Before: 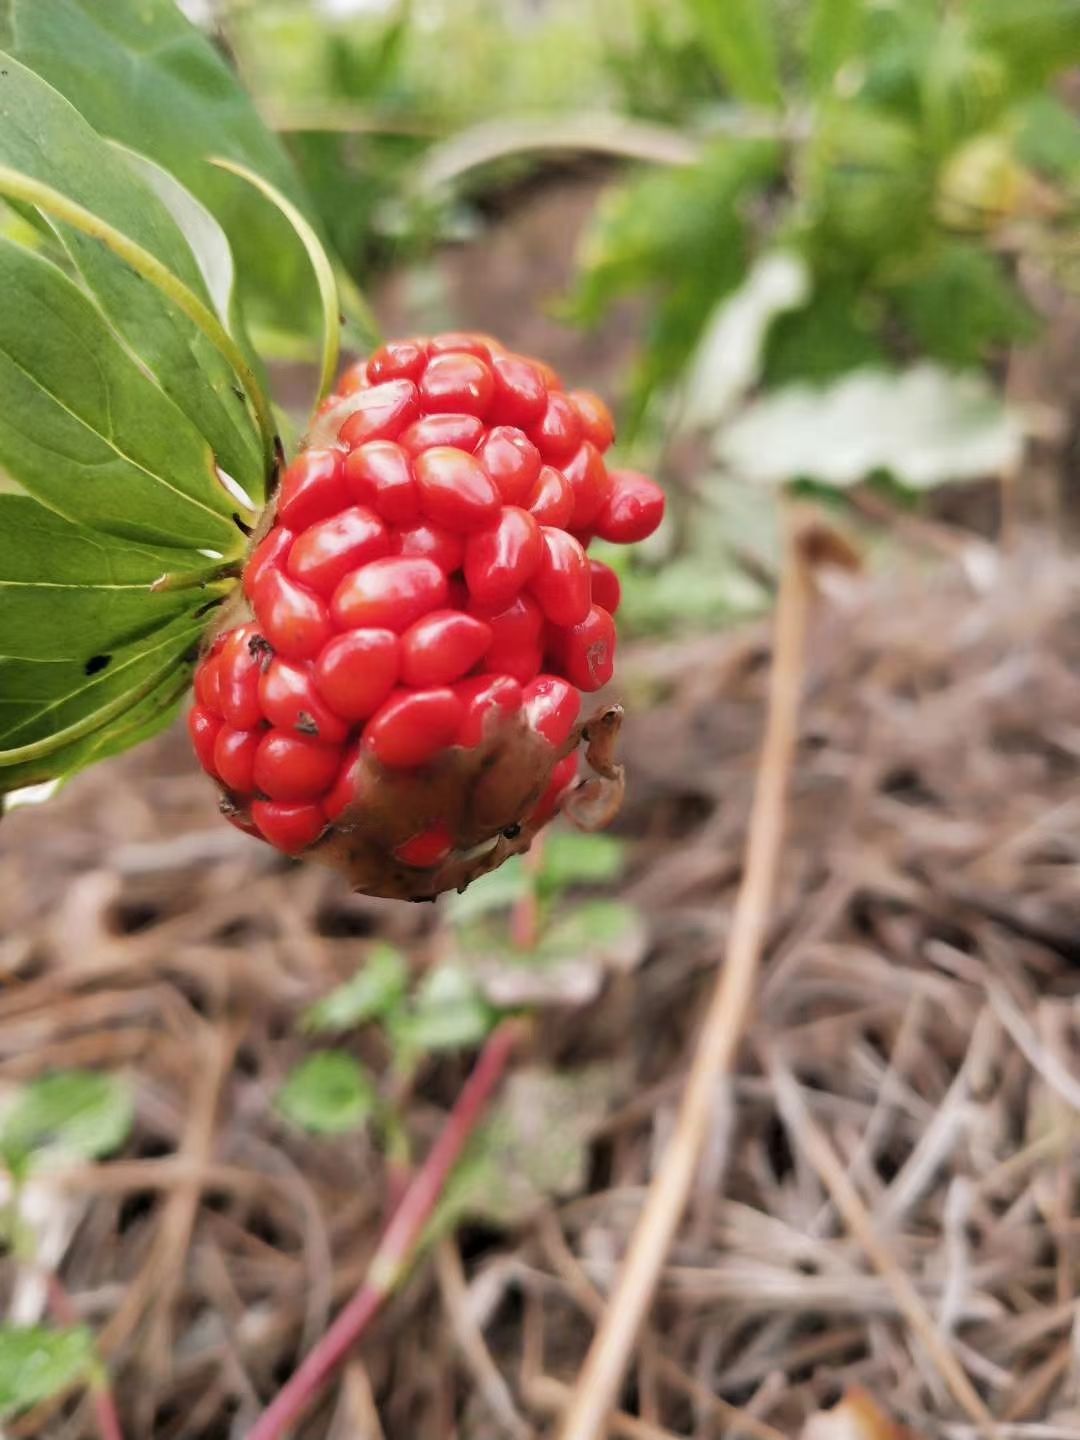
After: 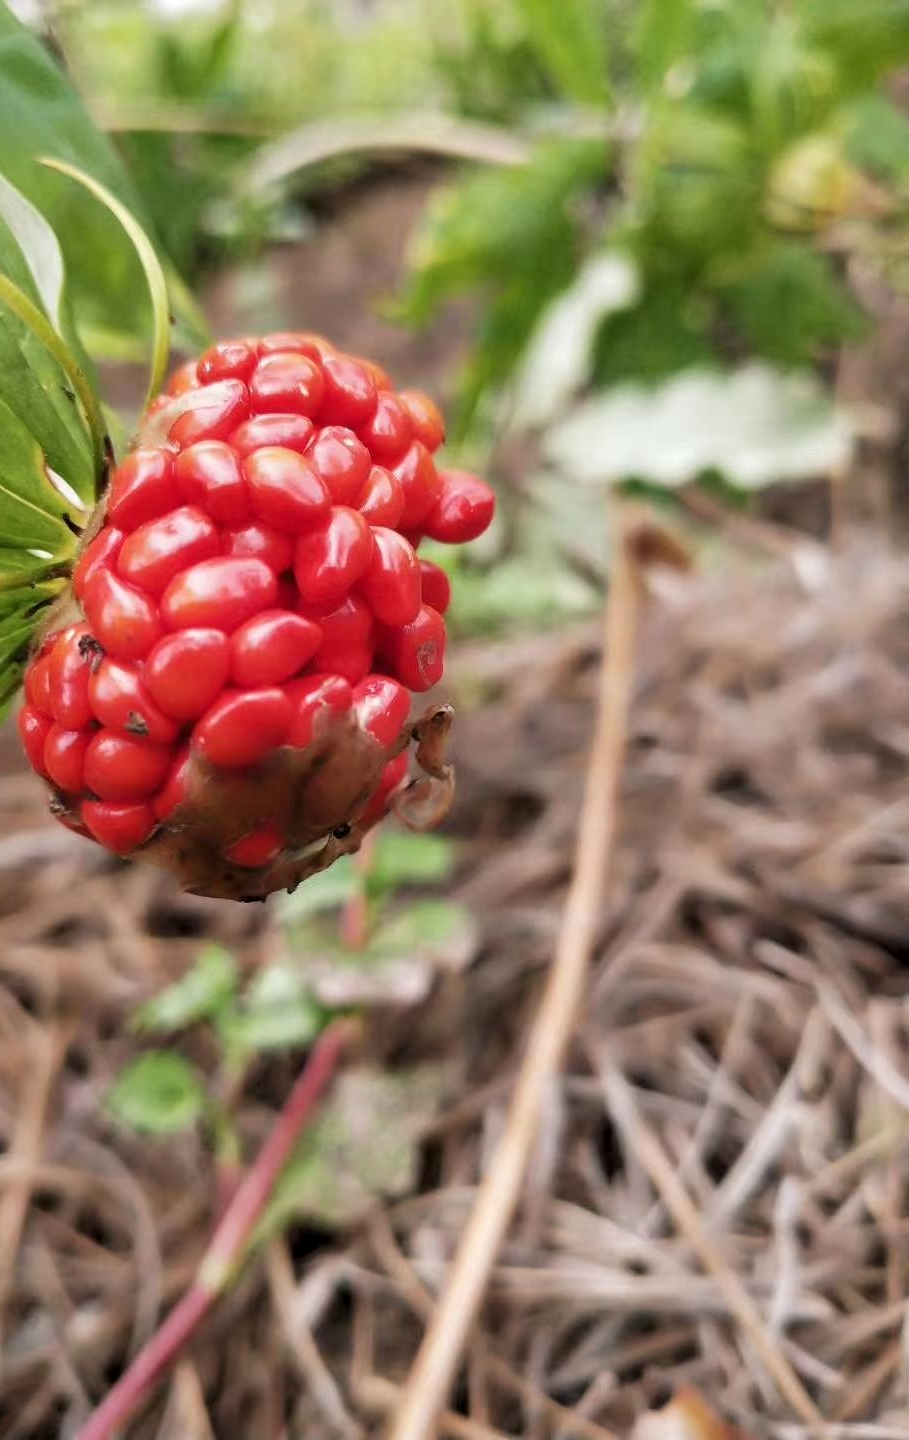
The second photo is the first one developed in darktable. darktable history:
exposure: compensate exposure bias true, compensate highlight preservation false
crop: left 15.817%
local contrast: highlights 105%, shadows 100%, detail 120%, midtone range 0.2
